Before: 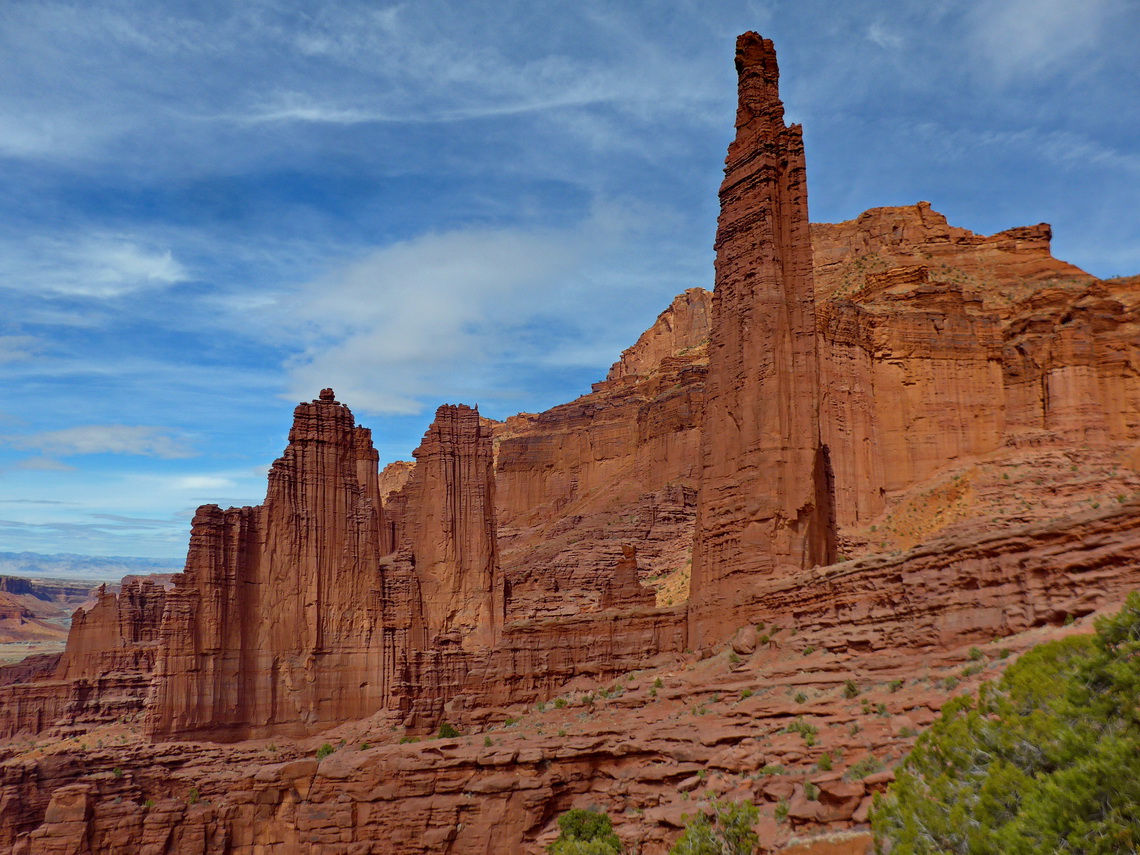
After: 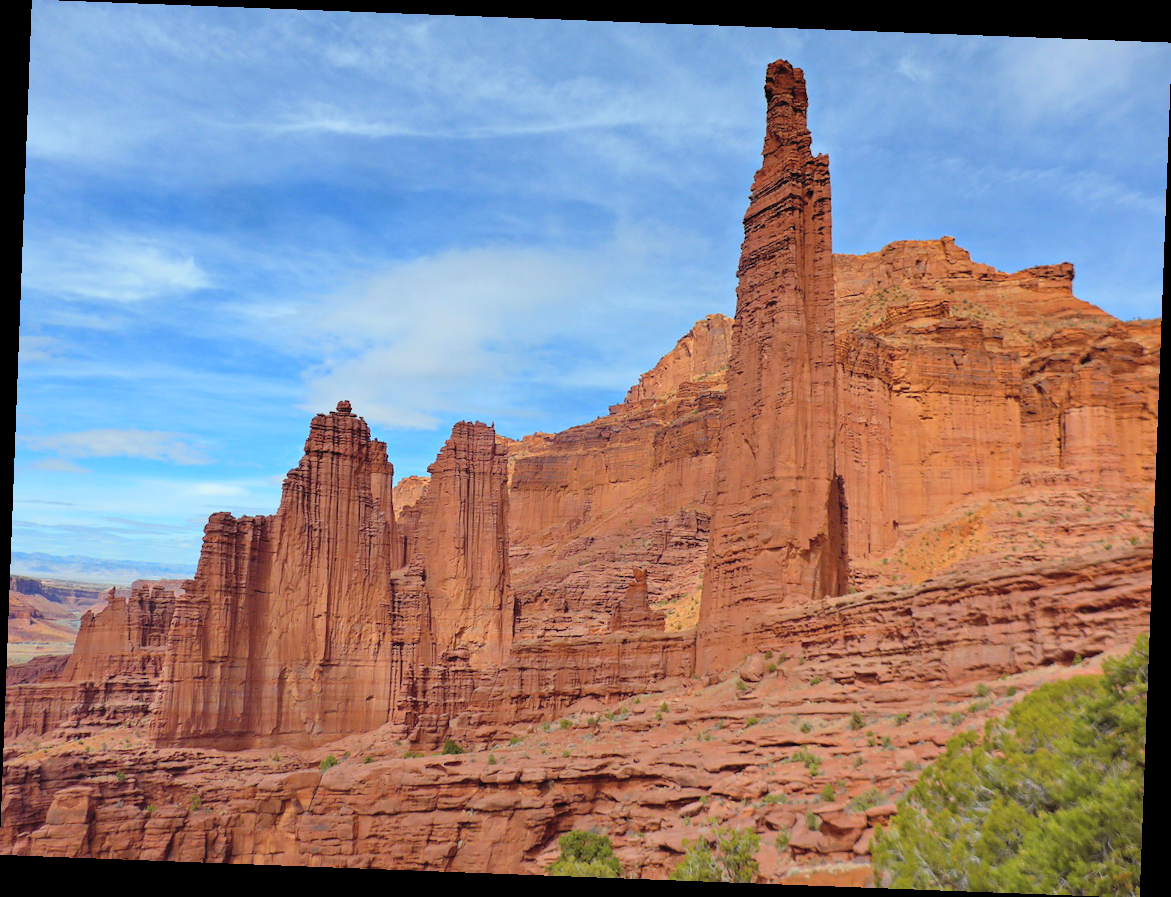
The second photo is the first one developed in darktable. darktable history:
rotate and perspective: rotation 2.17°, automatic cropping off
contrast brightness saturation: contrast 0.1, brightness 0.3, saturation 0.14
